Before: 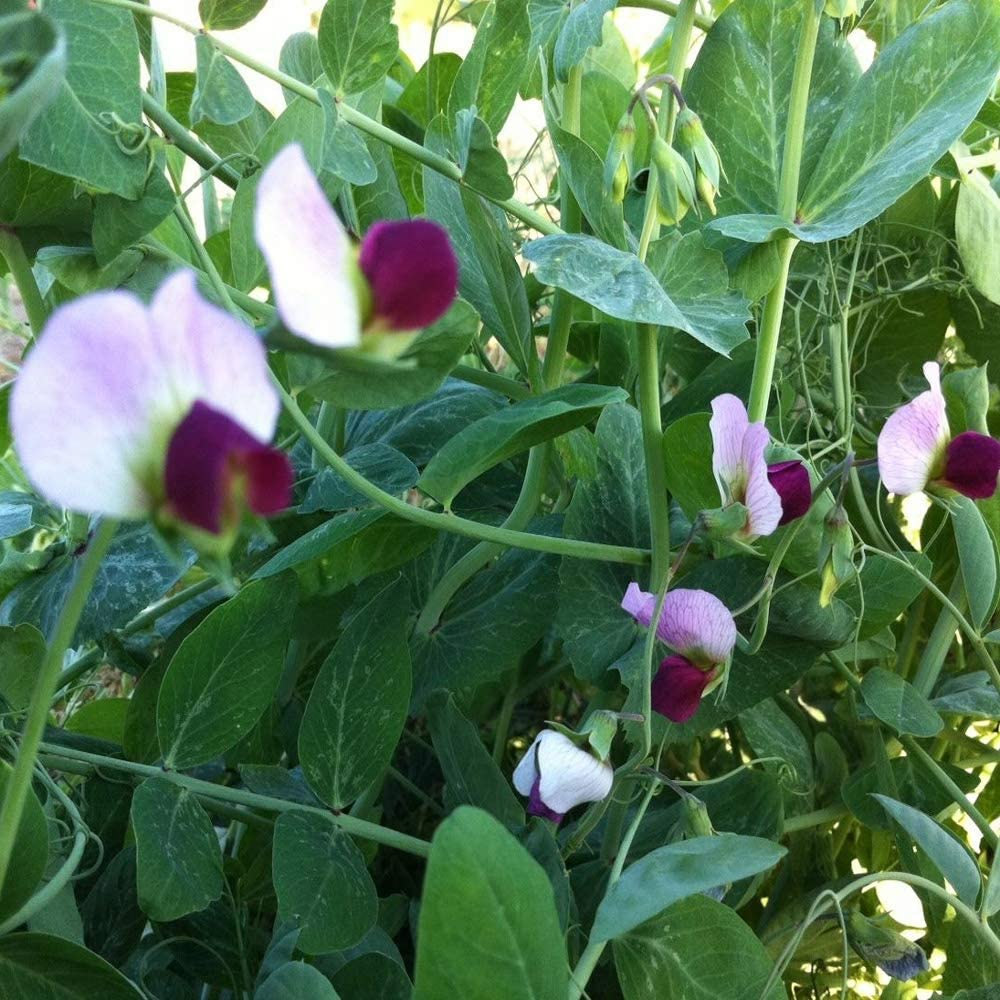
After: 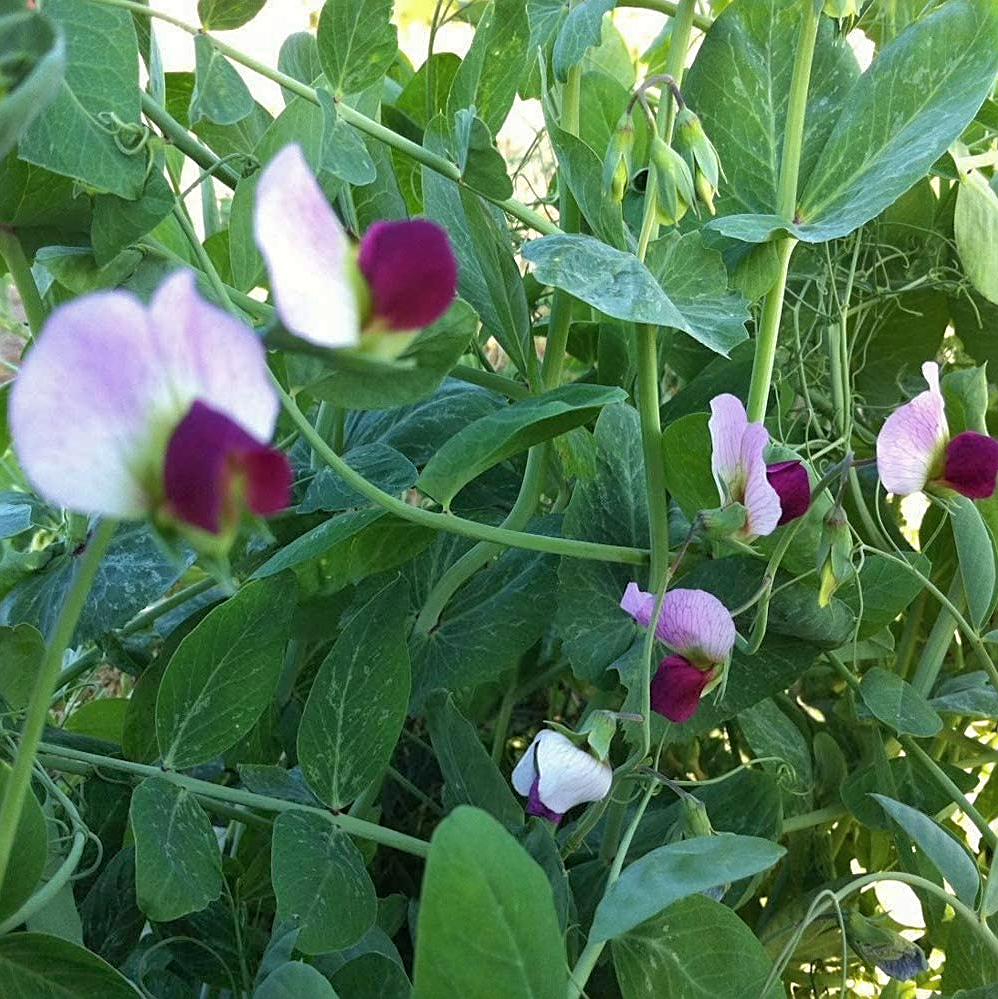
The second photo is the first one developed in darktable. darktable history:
crop: left 0.174%
sharpen: on, module defaults
shadows and highlights: on, module defaults
